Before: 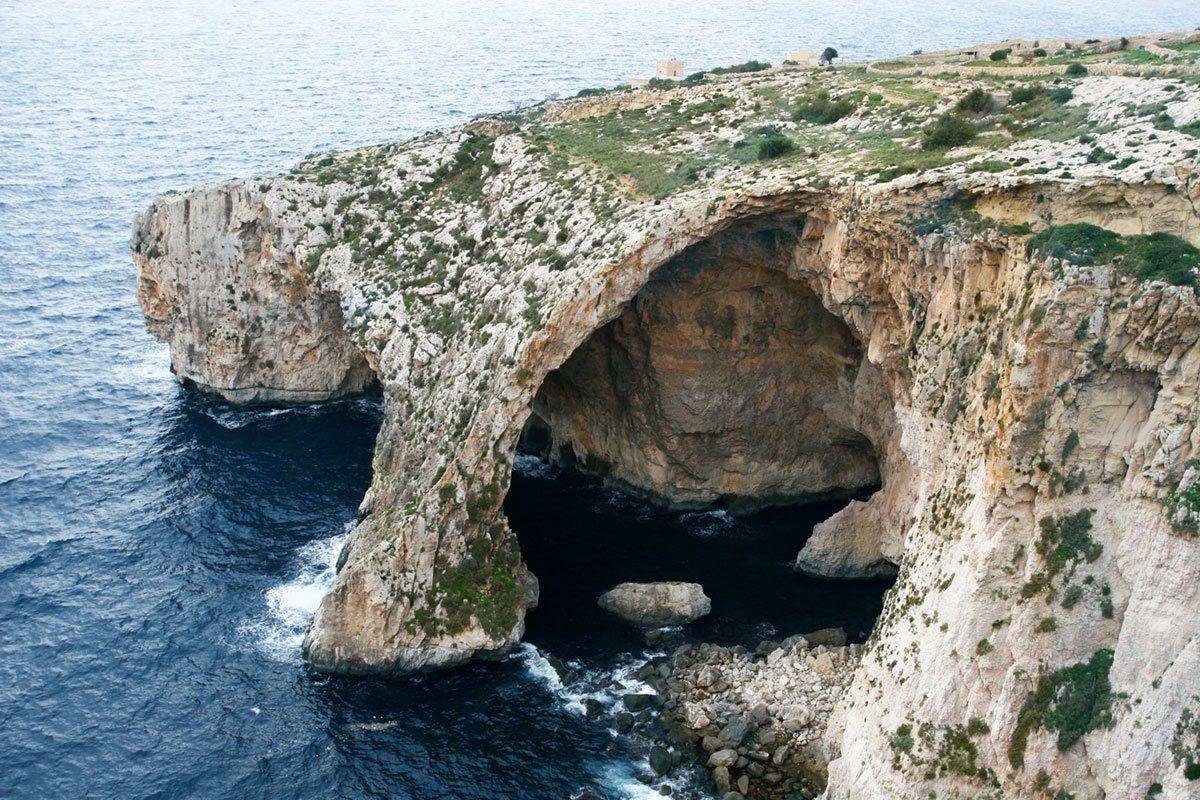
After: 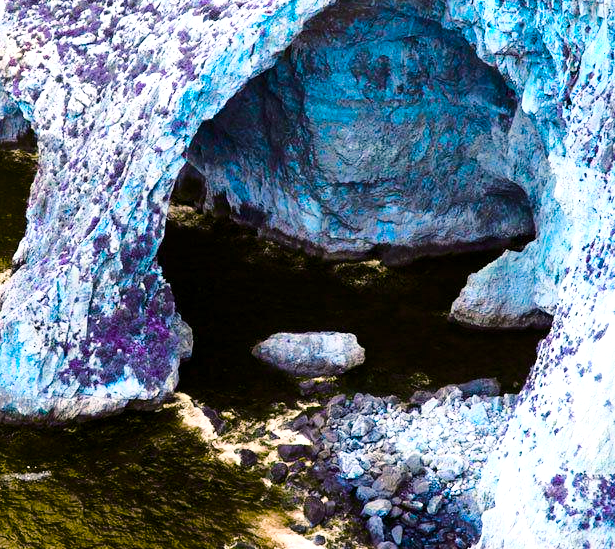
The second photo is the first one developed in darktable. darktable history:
crop and rotate: left 28.875%, top 31.26%, right 19.862%
shadows and highlights: shadows 29.39, highlights -29.46, highlights color adjustment 74.09%, low approximation 0.01, soften with gaussian
color balance rgb: shadows lift › chroma 7.456%, shadows lift › hue 246.77°, perceptual saturation grading › global saturation 20%, perceptual saturation grading › highlights -50.457%, perceptual saturation grading › shadows 31.043%, hue shift 179.92°, perceptual brilliance grading › highlights 11.331%, global vibrance 49.926%, contrast 0.712%
local contrast: mode bilateral grid, contrast 19, coarseness 51, detail 119%, midtone range 0.2
exposure: compensate highlight preservation false
base curve: curves: ch0 [(0, 0) (0.028, 0.03) (0.121, 0.232) (0.46, 0.748) (0.859, 0.968) (1, 1)]
